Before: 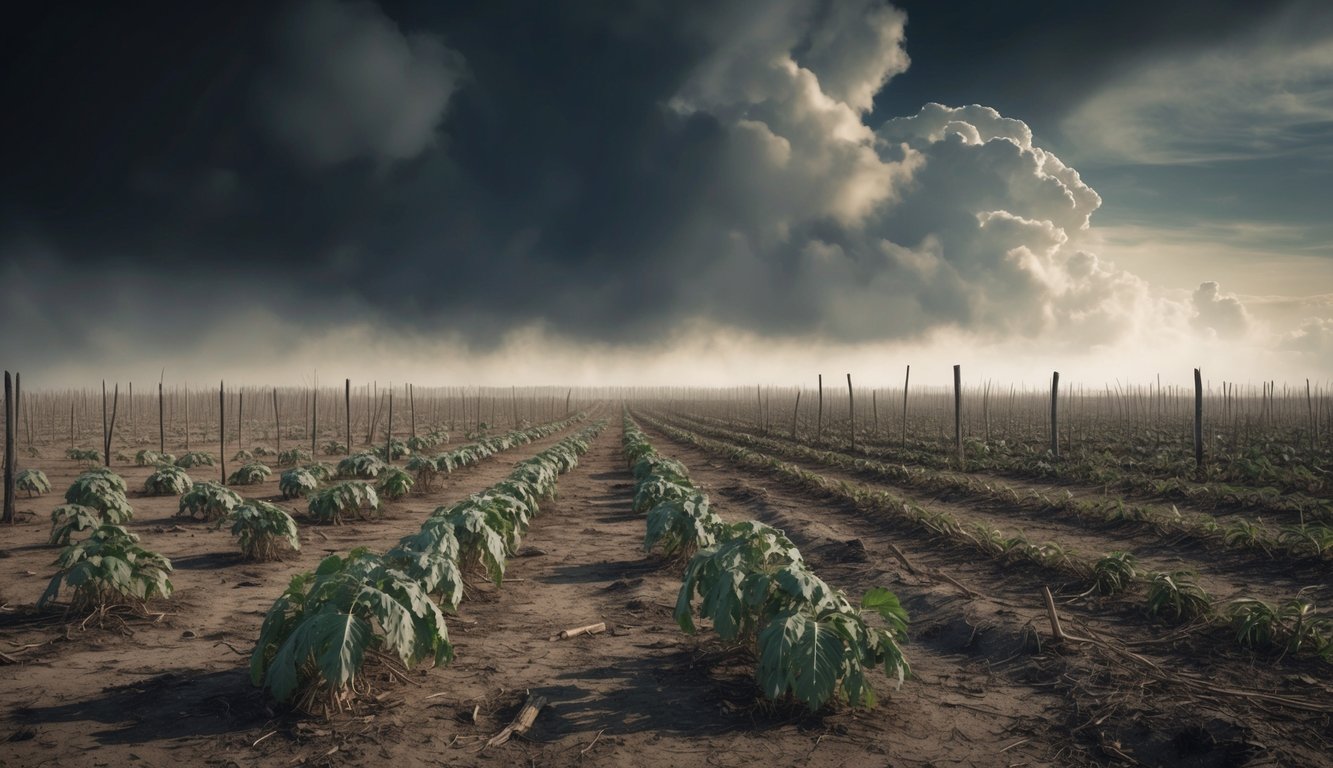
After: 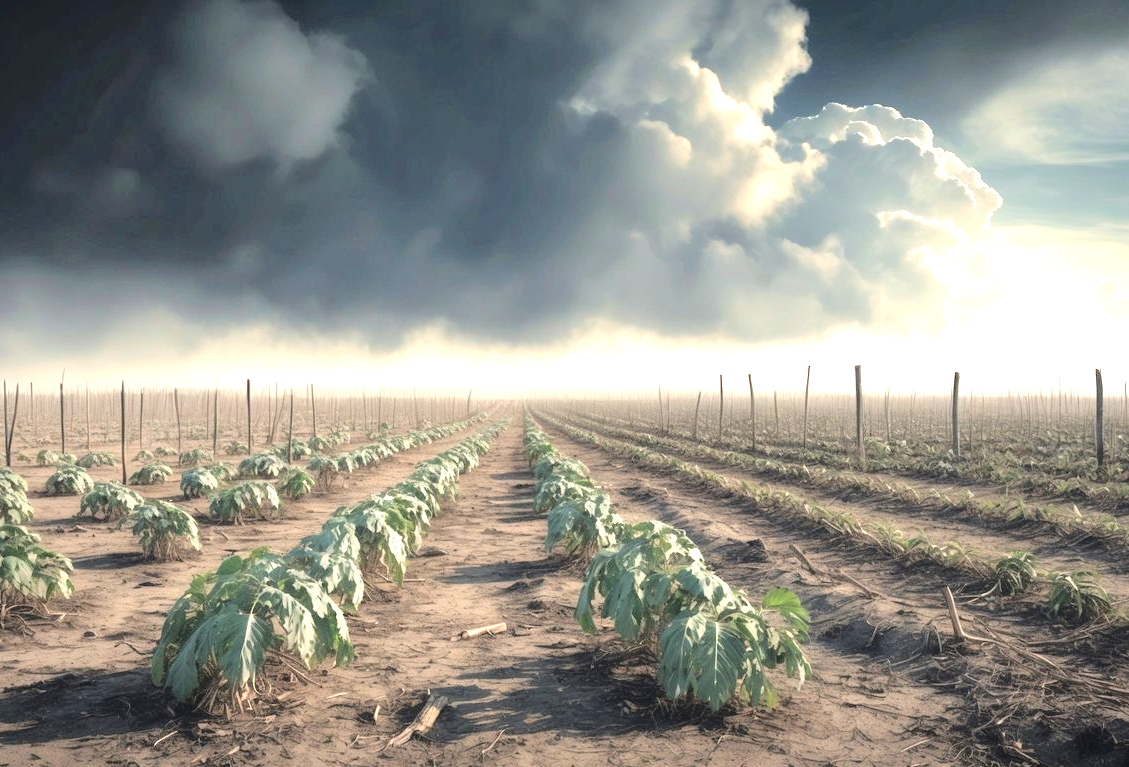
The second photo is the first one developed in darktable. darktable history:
tone curve: curves: ch0 [(0, 0) (0.003, 0.002) (0.011, 0.007) (0.025, 0.016) (0.044, 0.027) (0.069, 0.045) (0.1, 0.077) (0.136, 0.114) (0.177, 0.166) (0.224, 0.241) (0.277, 0.328) (0.335, 0.413) (0.399, 0.498) (0.468, 0.572) (0.543, 0.638) (0.623, 0.711) (0.709, 0.786) (0.801, 0.853) (0.898, 0.929) (1, 1)], color space Lab, independent channels, preserve colors none
exposure: black level correction 0, exposure 1.521 EV, compensate highlight preservation false
crop: left 7.435%, right 7.802%
